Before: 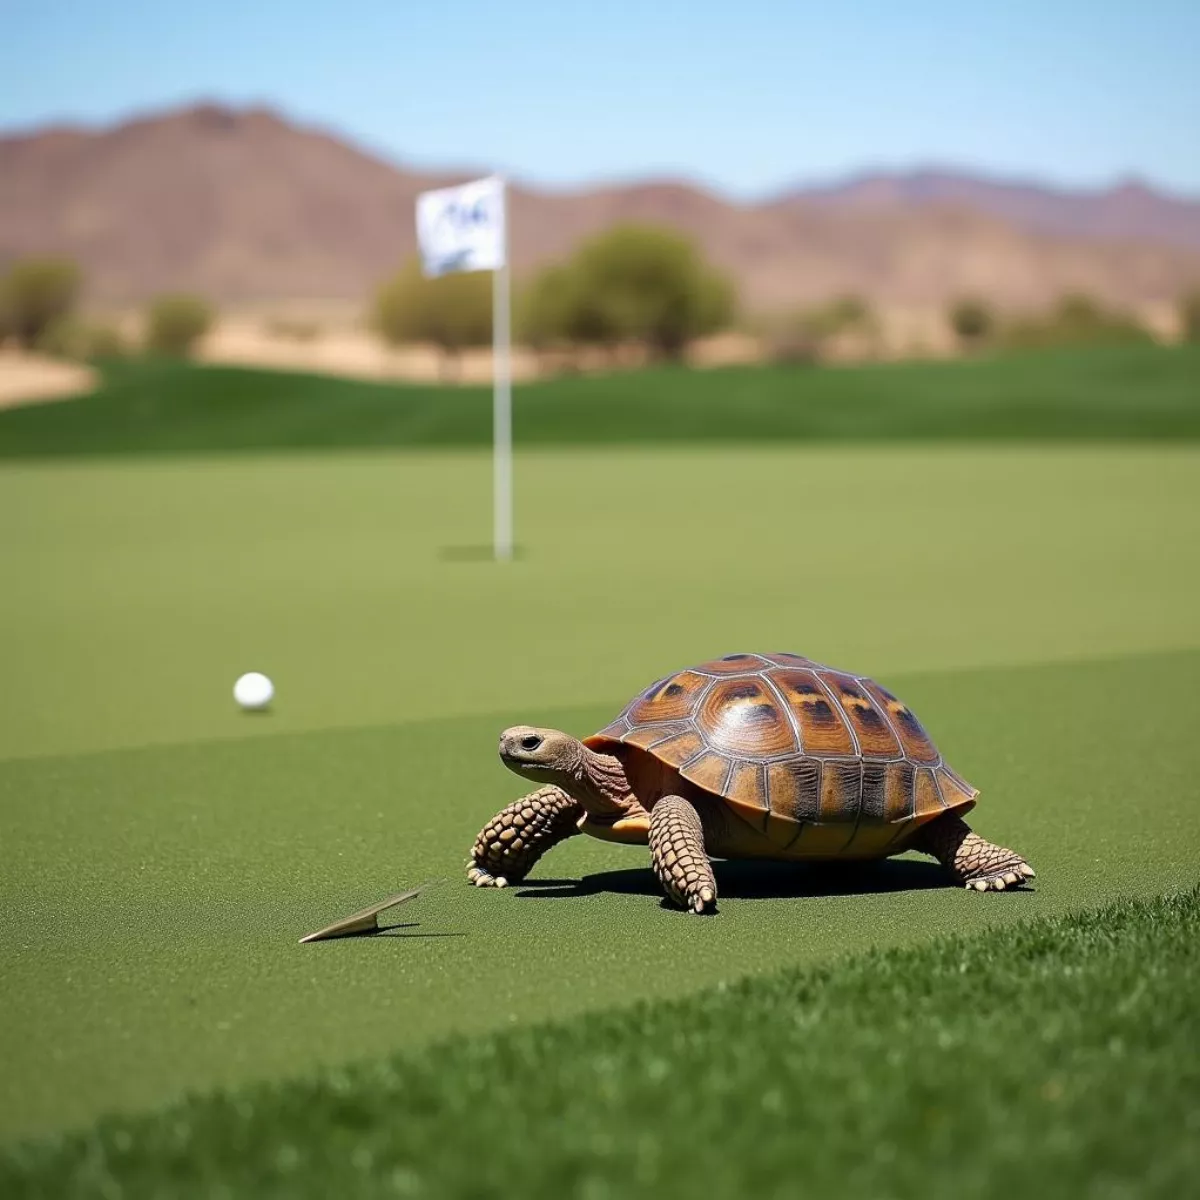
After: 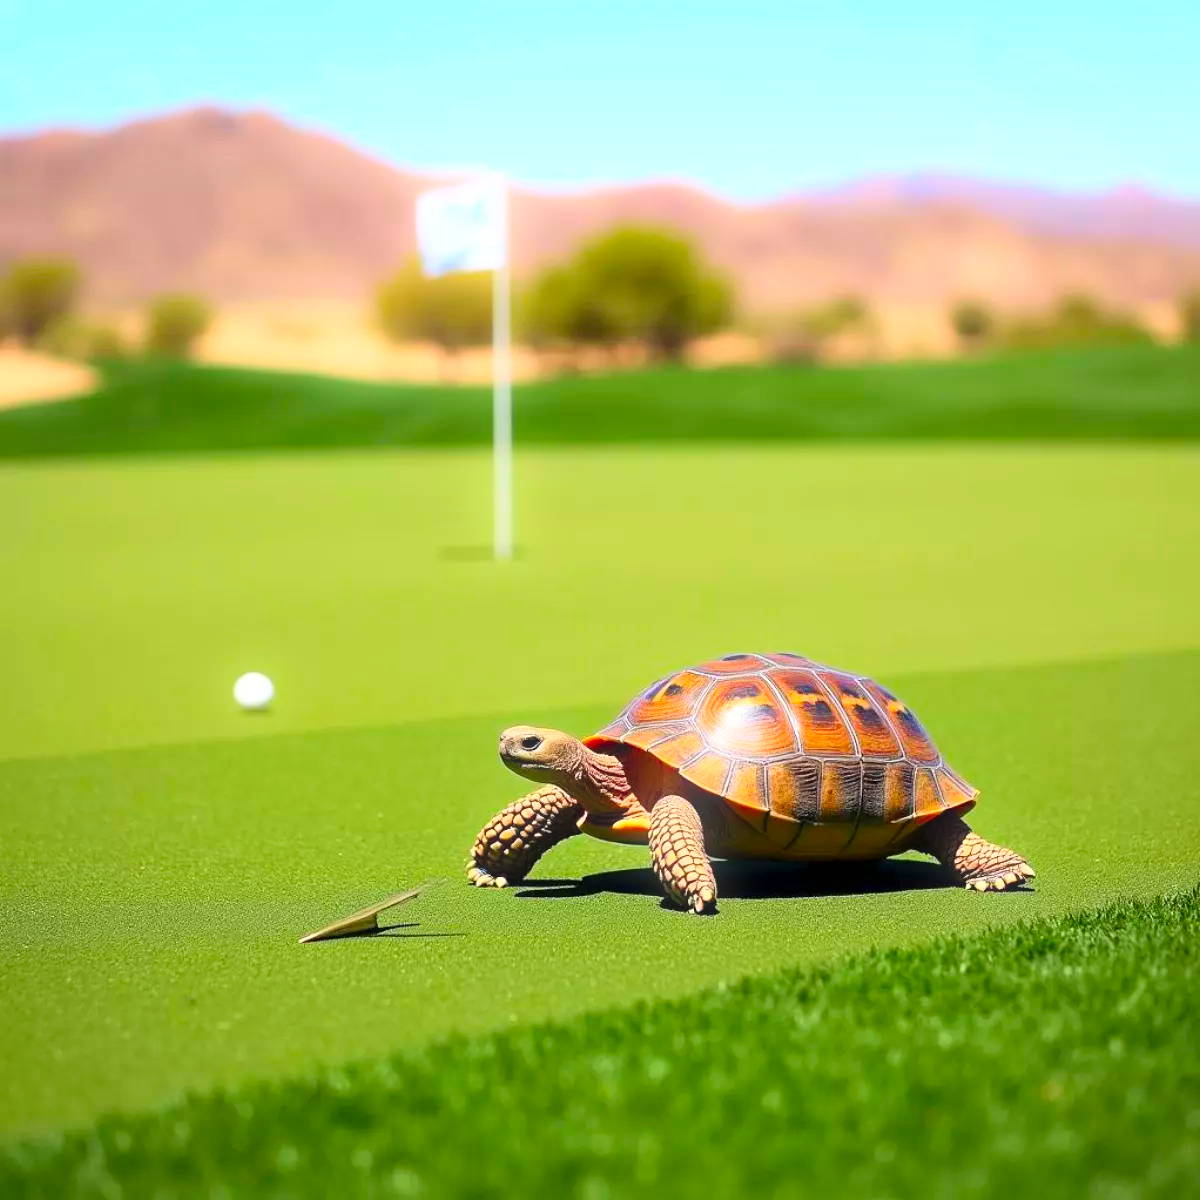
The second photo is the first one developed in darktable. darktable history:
contrast brightness saturation: contrast 0.2, brightness 0.2, saturation 0.8
bloom: size 5%, threshold 95%, strength 15%
exposure: black level correction 0.001, exposure 0.191 EV, compensate highlight preservation false
